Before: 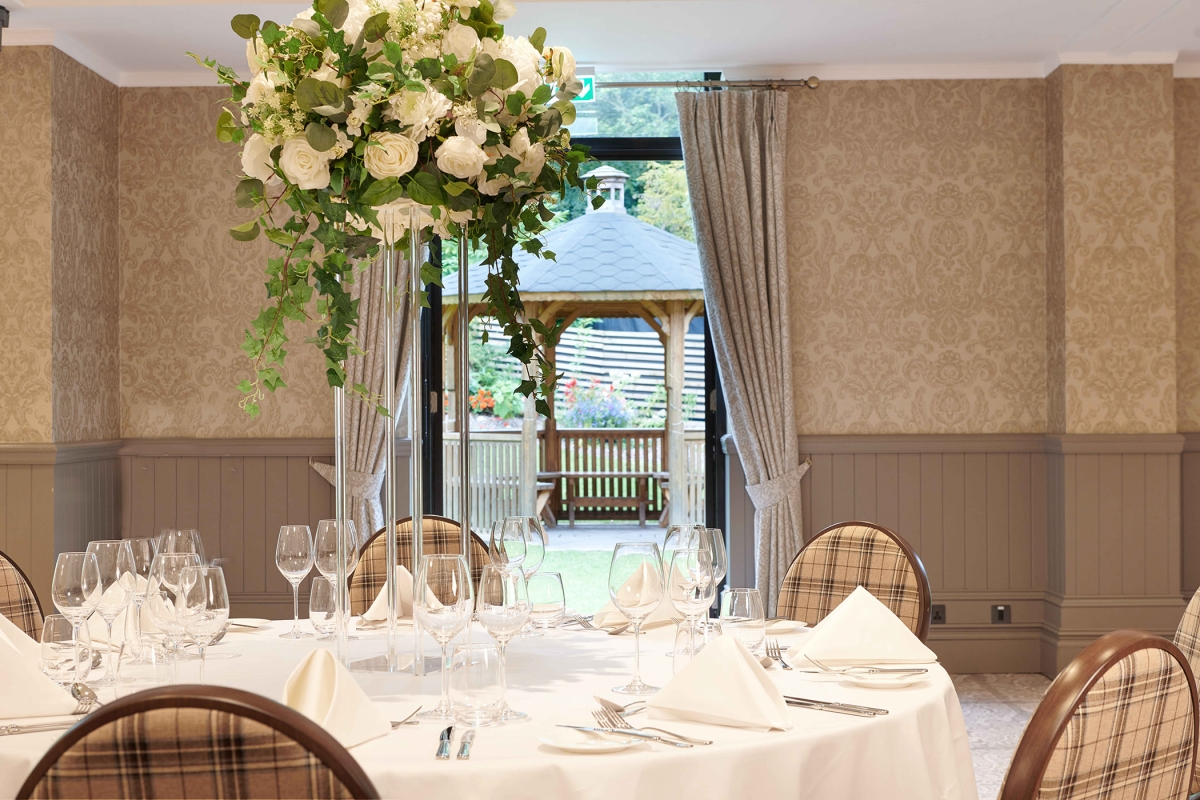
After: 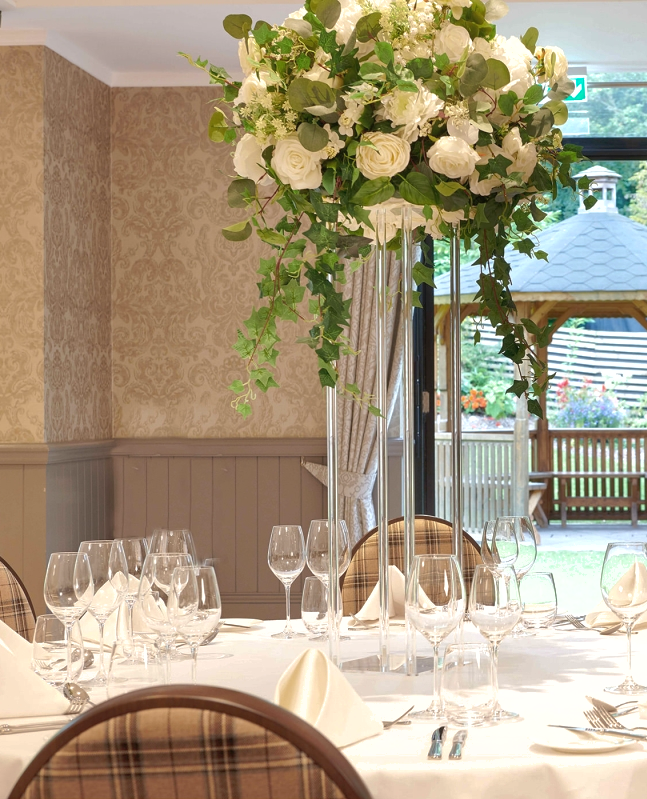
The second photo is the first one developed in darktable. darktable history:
exposure: black level correction 0, exposure 0.198 EV, compensate exposure bias true, compensate highlight preservation false
shadows and highlights: on, module defaults
crop: left 0.699%, right 45.304%, bottom 0.089%
